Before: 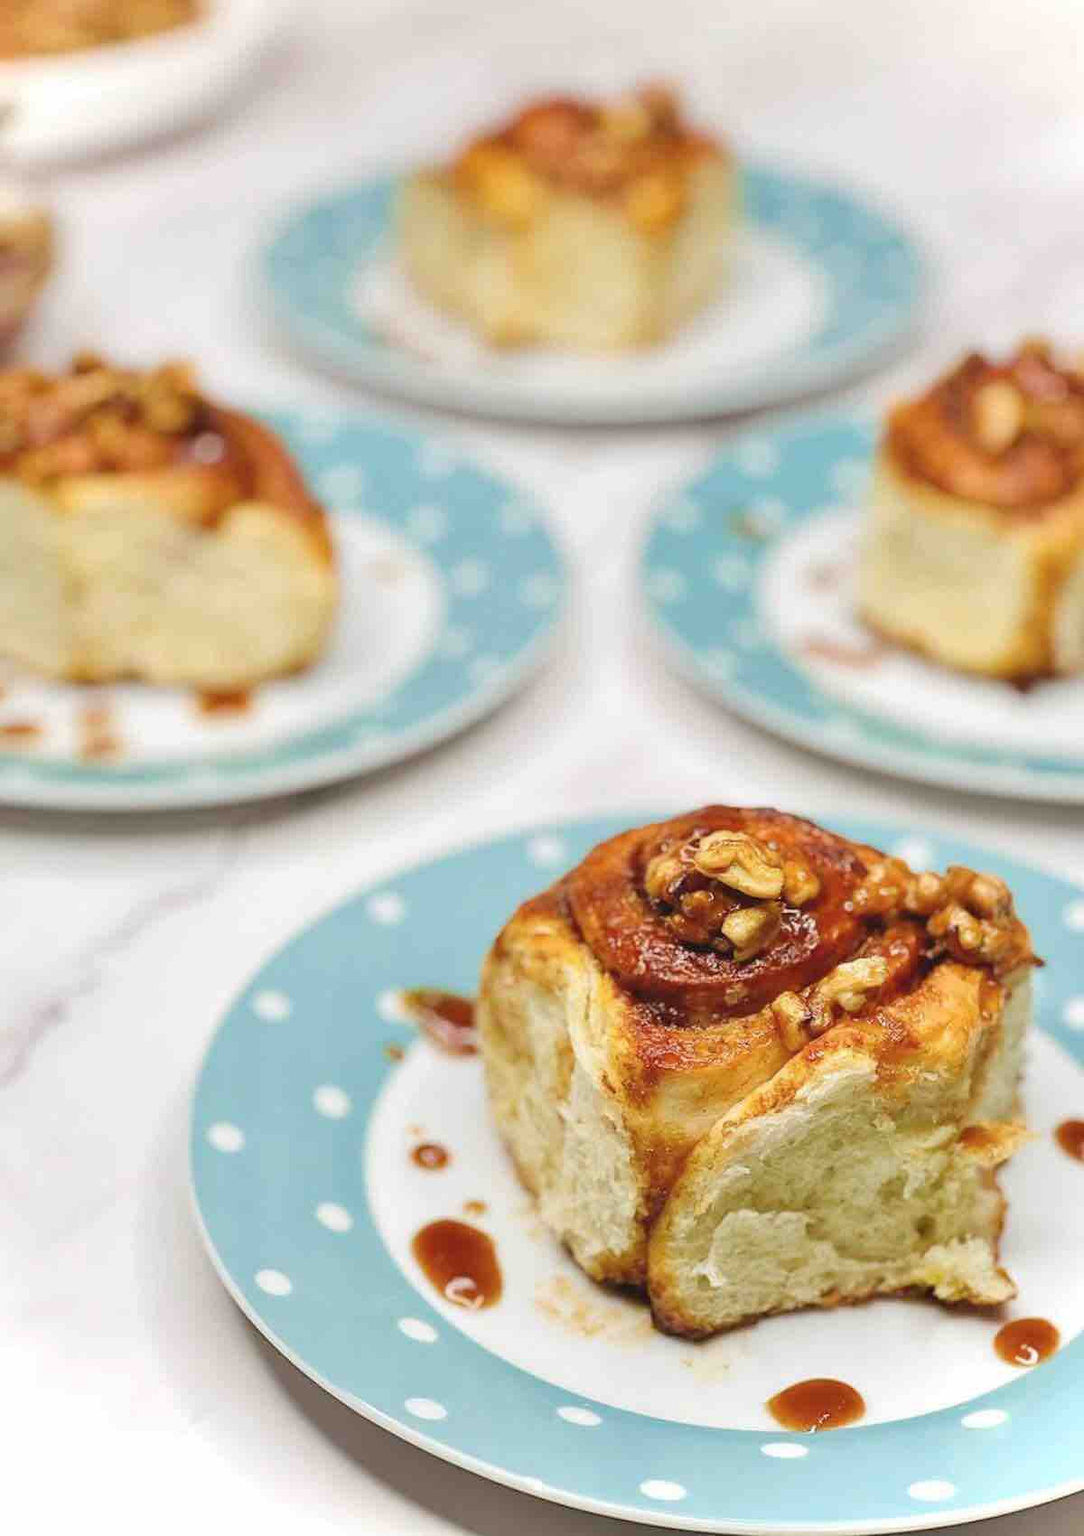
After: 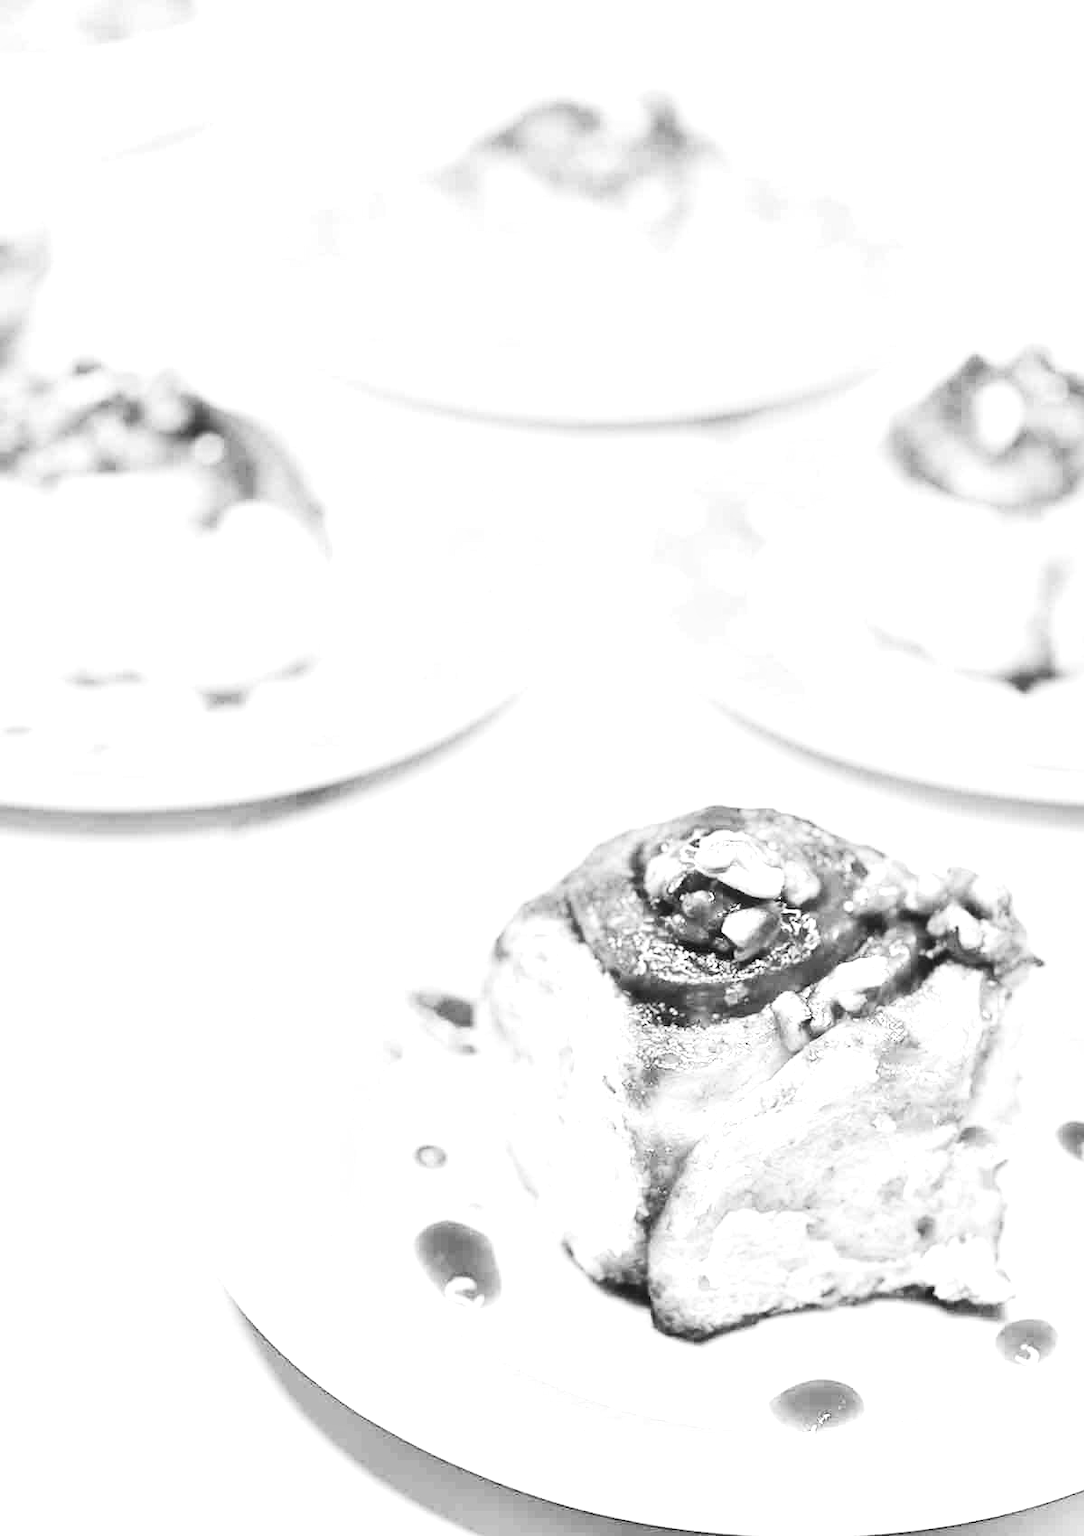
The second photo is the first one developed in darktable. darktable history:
contrast brightness saturation: contrast 0.28
exposure: black level correction -0.002, exposure 1.35 EV, compensate highlight preservation false
monochrome: a 32, b 64, size 2.3
